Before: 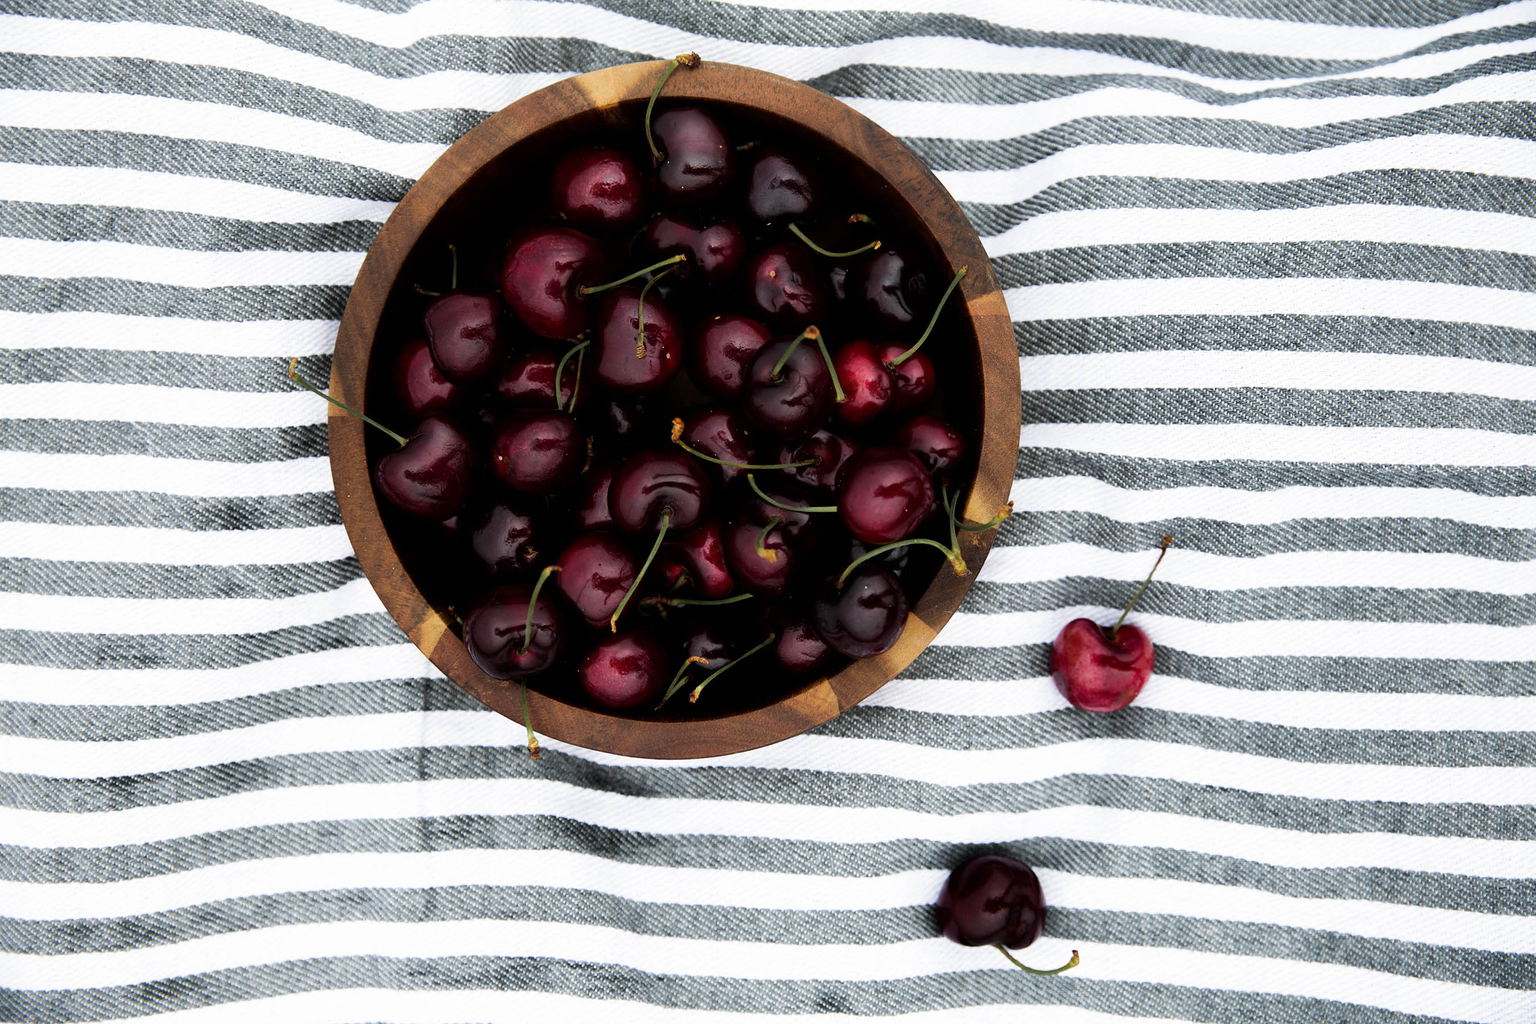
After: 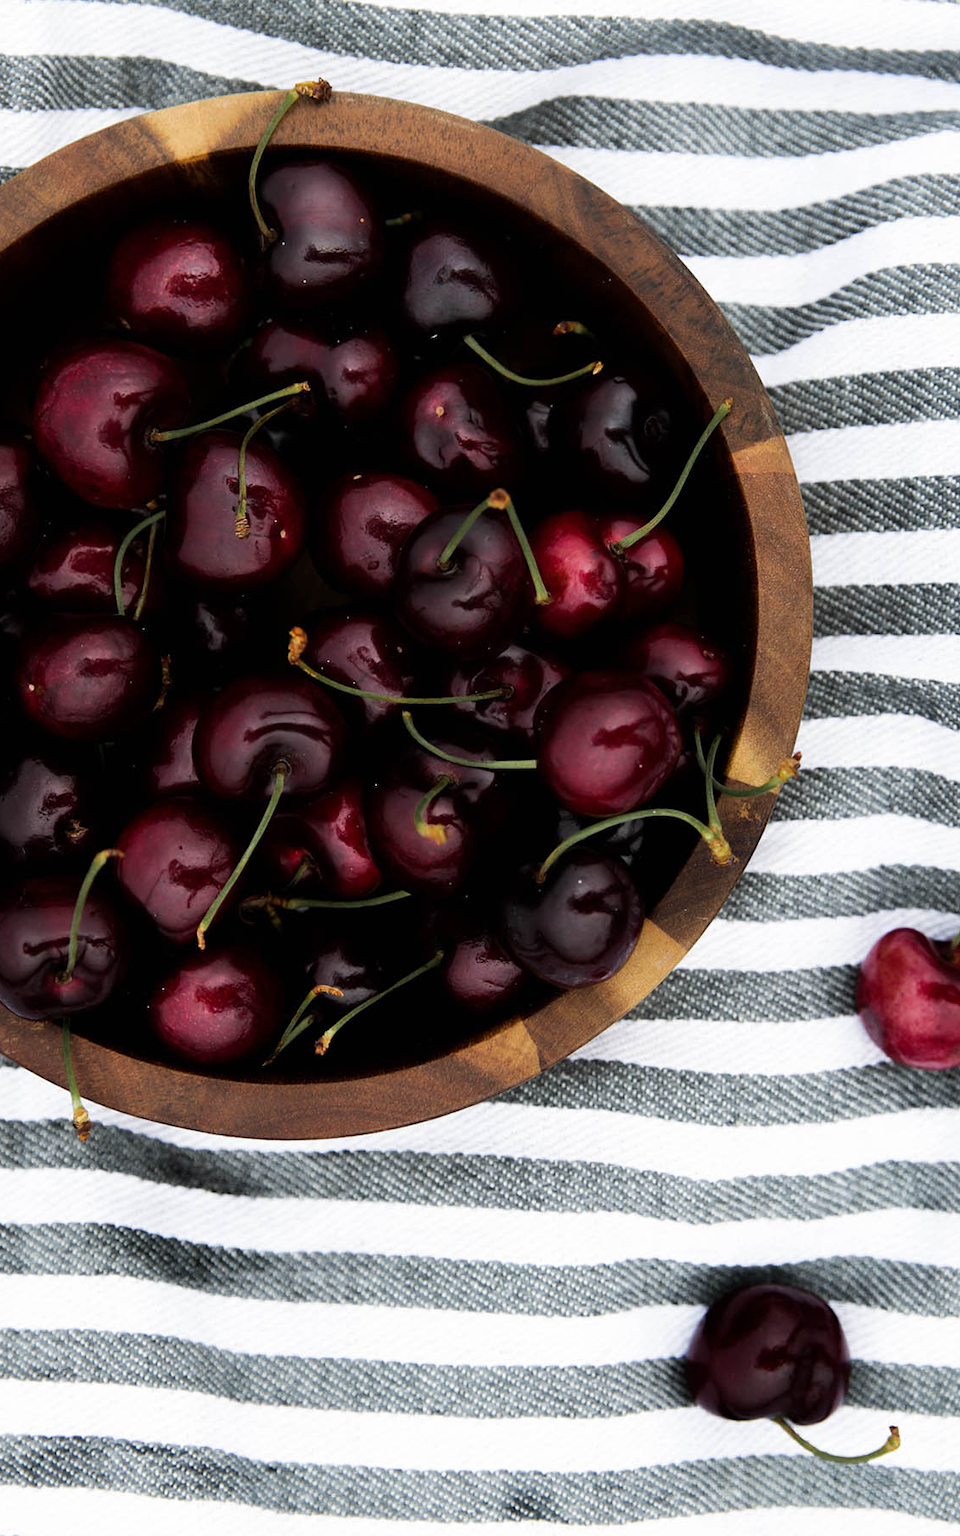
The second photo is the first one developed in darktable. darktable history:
crop: left 31.229%, right 27.105%
